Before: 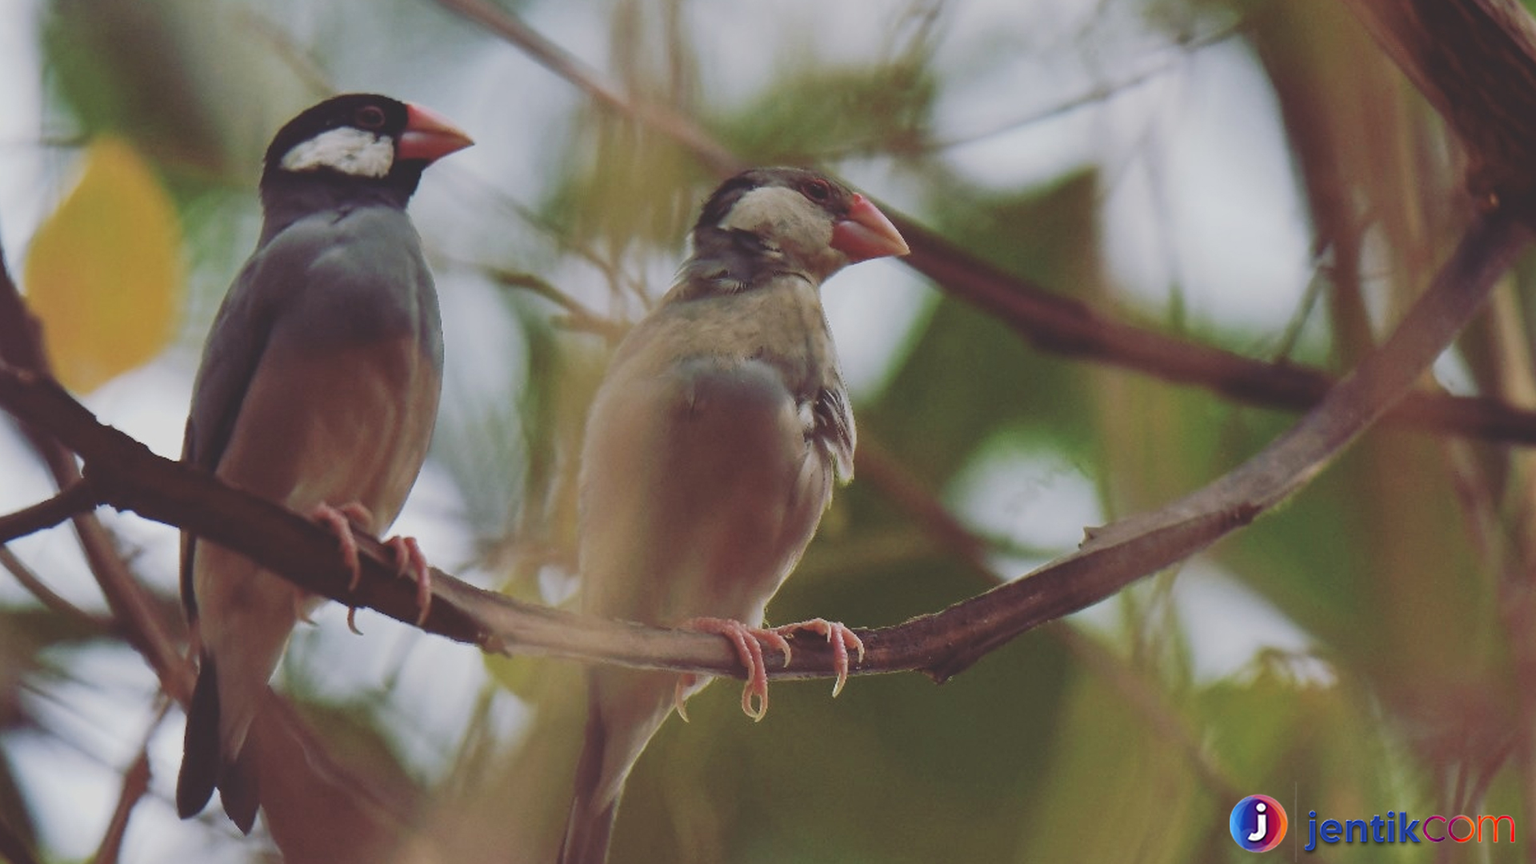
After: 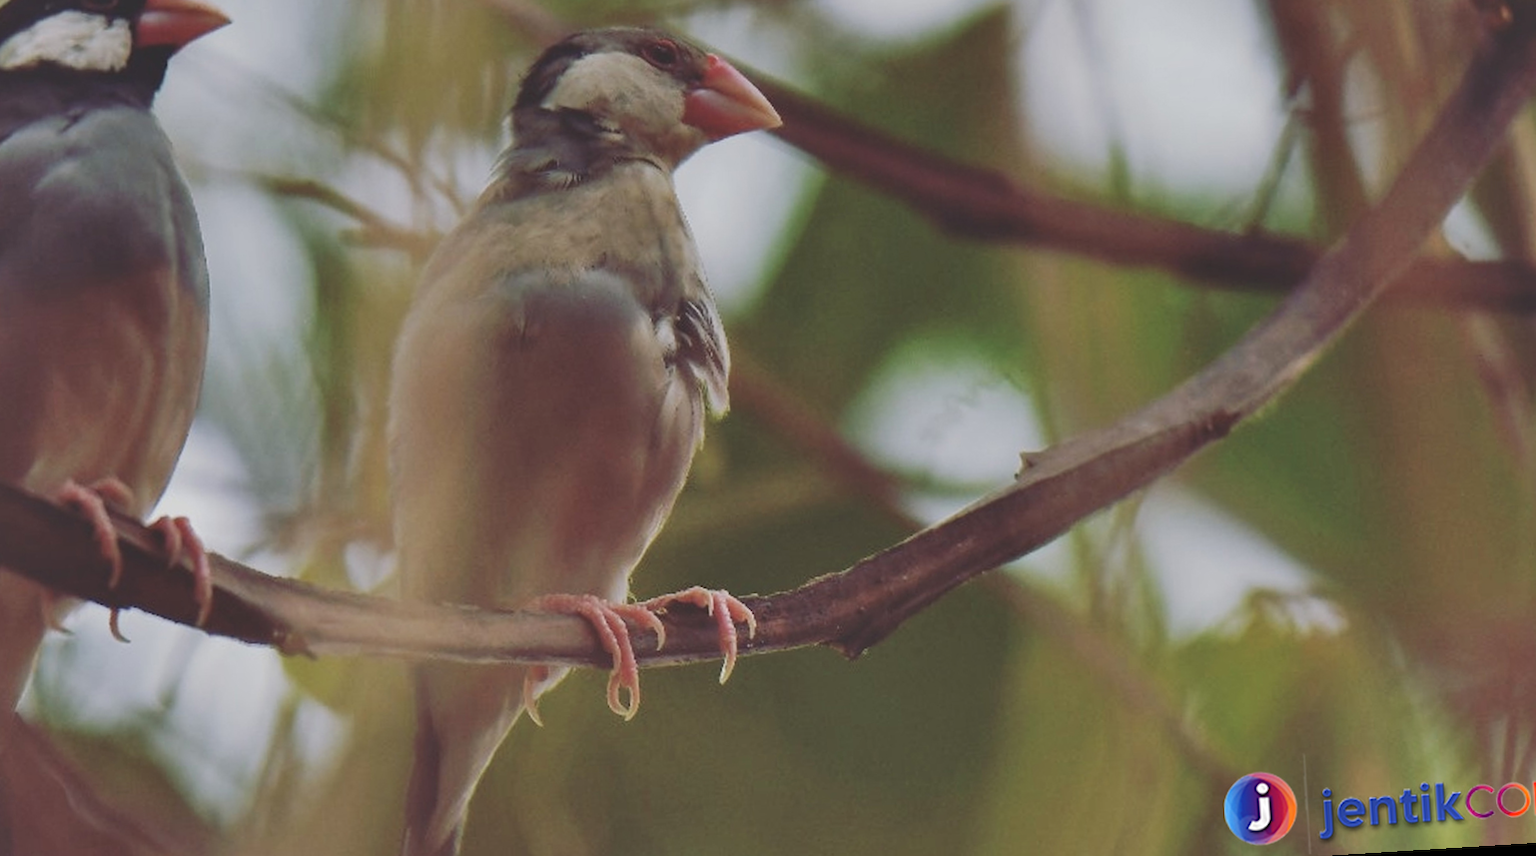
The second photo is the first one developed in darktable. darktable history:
white balance: emerald 1
crop: left 16.315%, top 14.246%
shadows and highlights: low approximation 0.01, soften with gaussian
rotate and perspective: rotation -3.52°, crop left 0.036, crop right 0.964, crop top 0.081, crop bottom 0.919
